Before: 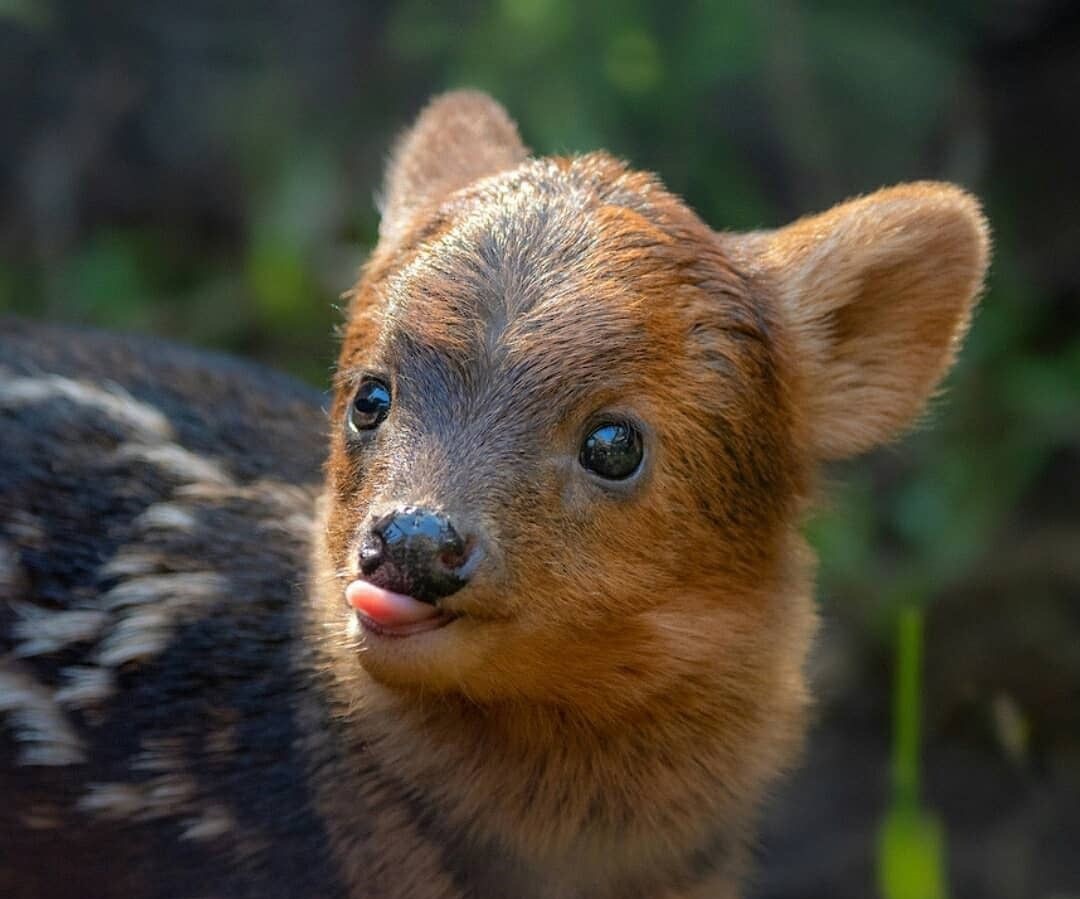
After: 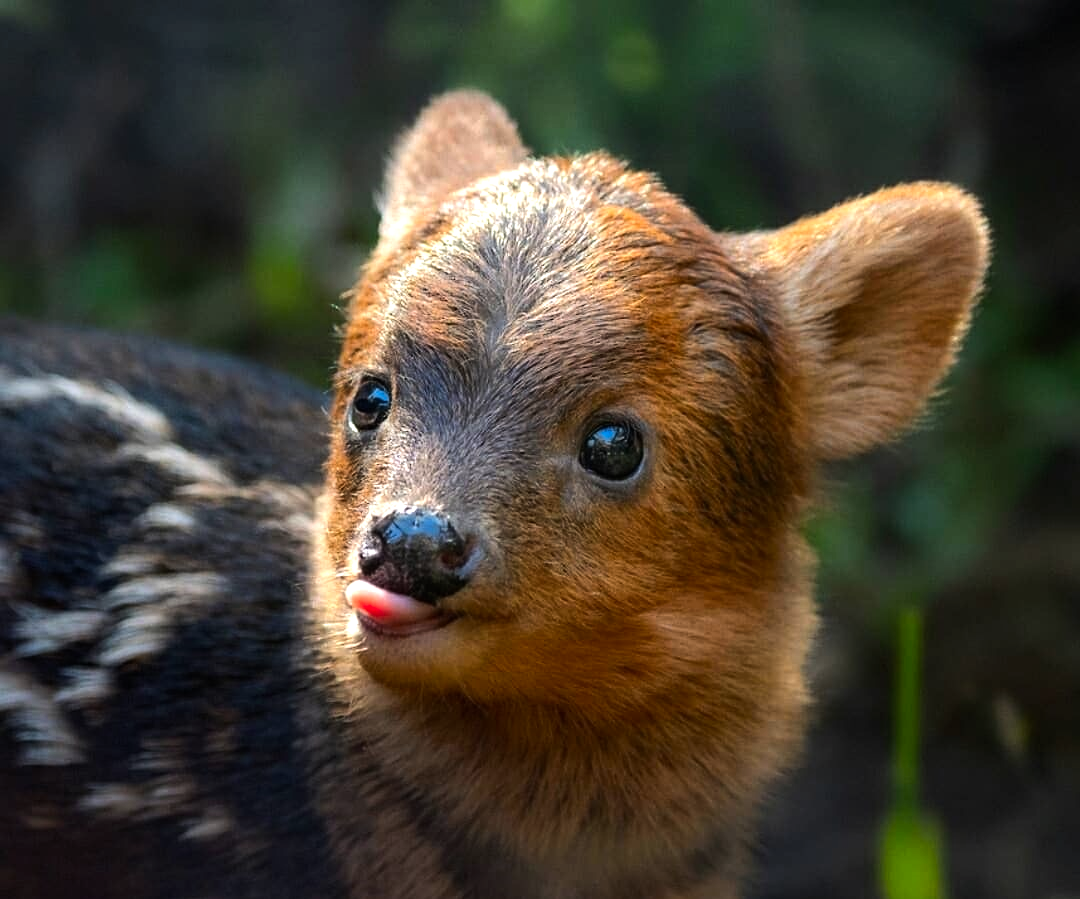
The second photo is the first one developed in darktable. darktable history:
tone equalizer: -8 EV -0.75 EV, -7 EV -0.7 EV, -6 EV -0.6 EV, -5 EV -0.4 EV, -3 EV 0.4 EV, -2 EV 0.6 EV, -1 EV 0.7 EV, +0 EV 0.75 EV, edges refinement/feathering 500, mask exposure compensation -1.57 EV, preserve details no
vibrance: vibrance 95.34%
